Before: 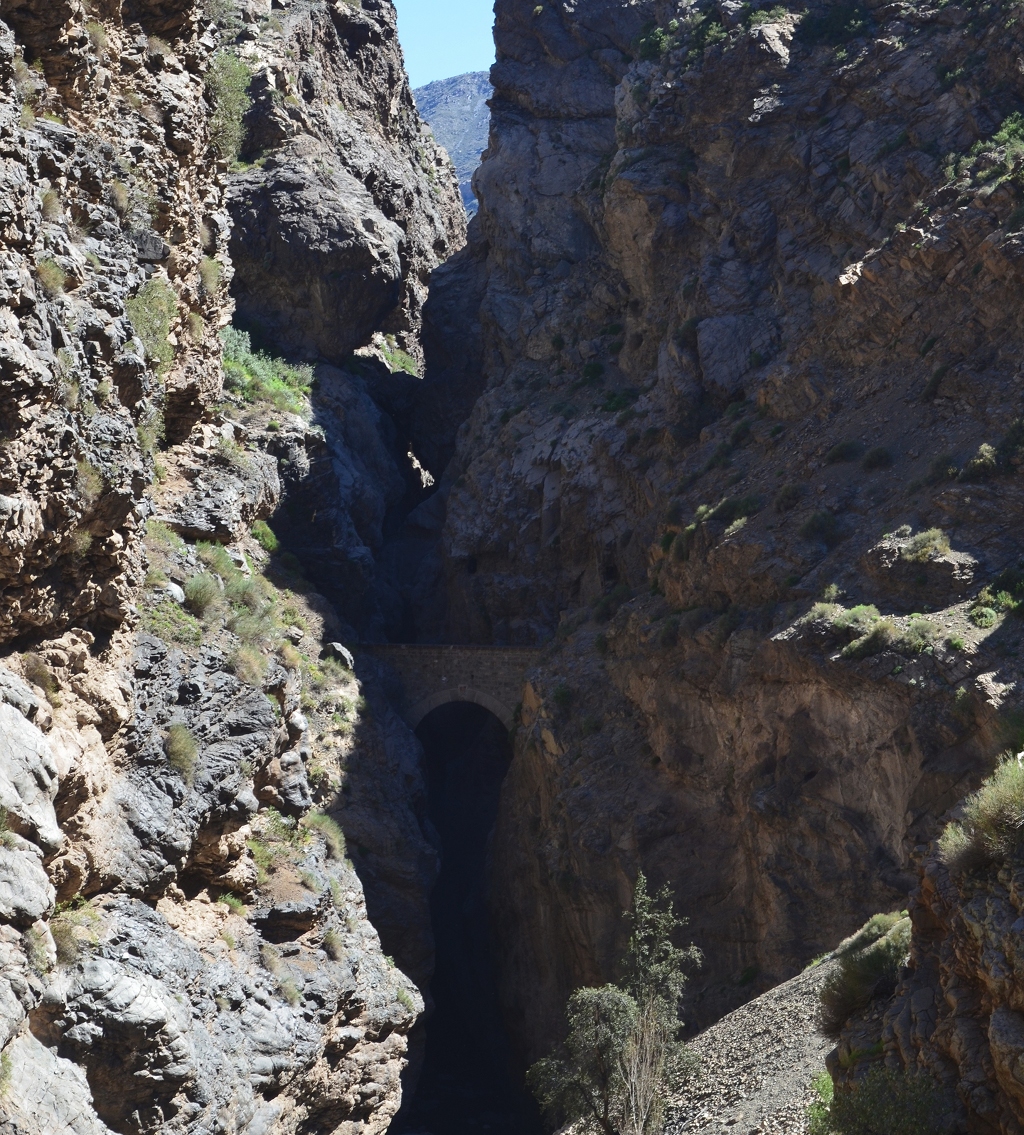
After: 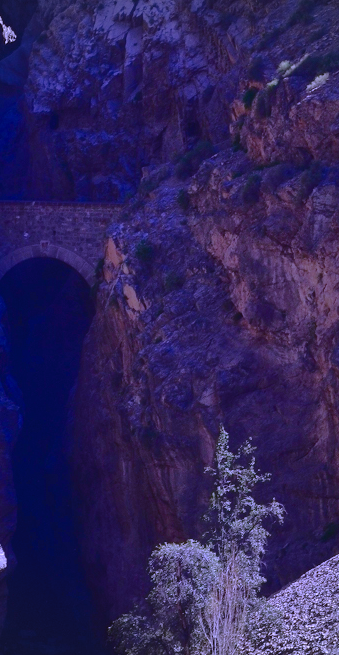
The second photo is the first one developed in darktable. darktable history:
crop: left 40.878%, top 39.176%, right 25.993%, bottom 3.081%
tone curve: curves: ch0 [(0, 0.013) (0.175, 0.11) (0.337, 0.304) (0.498, 0.485) (0.78, 0.742) (0.993, 0.954)]; ch1 [(0, 0) (0.294, 0.184) (0.359, 0.34) (0.362, 0.35) (0.43, 0.41) (0.469, 0.463) (0.495, 0.502) (0.54, 0.563) (0.612, 0.641) (1, 1)]; ch2 [(0, 0) (0.44, 0.437) (0.495, 0.502) (0.524, 0.534) (0.557, 0.56) (0.634, 0.654) (0.728, 0.722) (1, 1)], color space Lab, independent channels, preserve colors none
white balance: red 0.98, blue 1.61
vignetting: on, module defaults
shadows and highlights: on, module defaults
